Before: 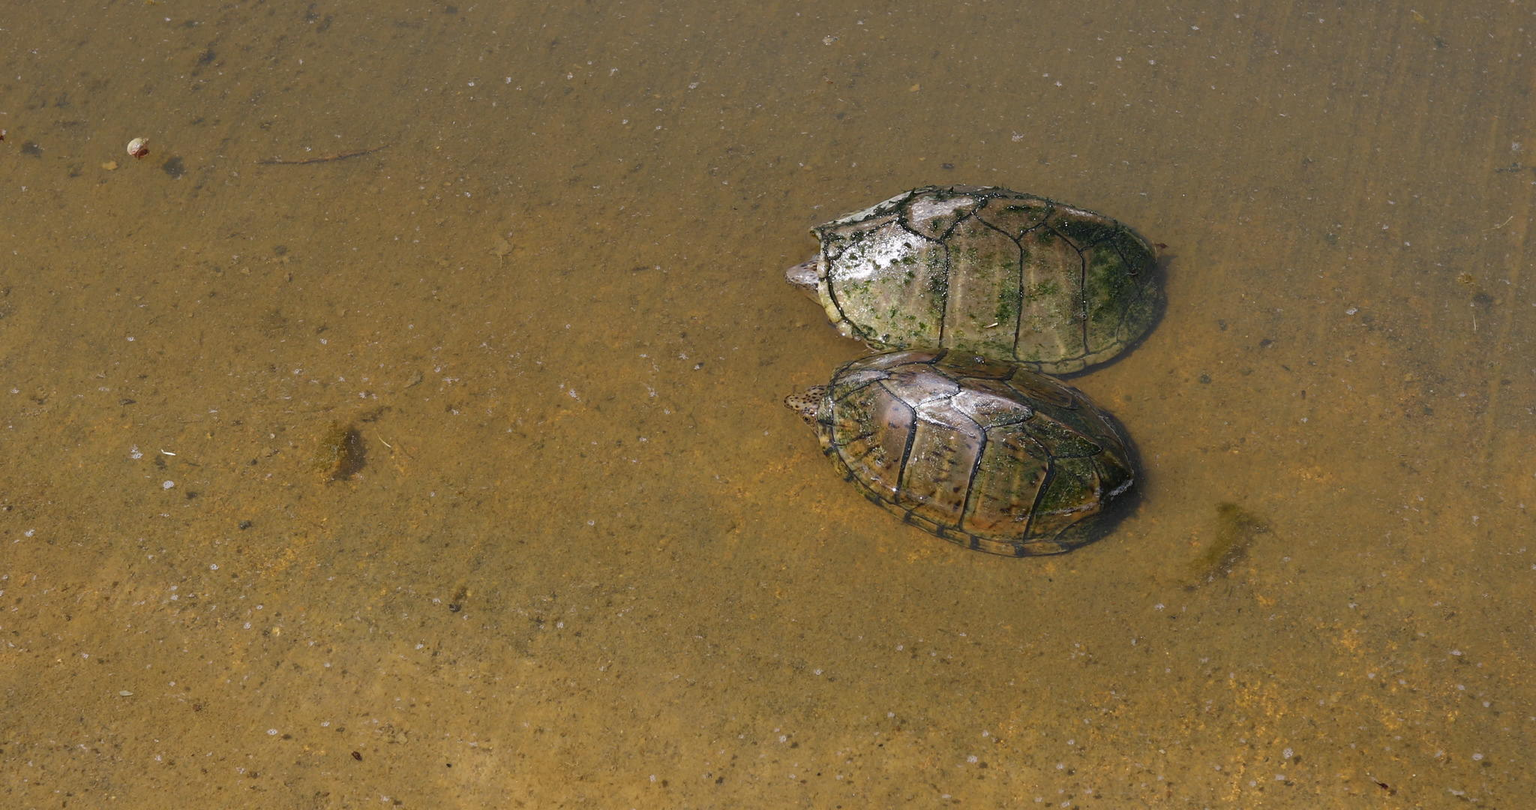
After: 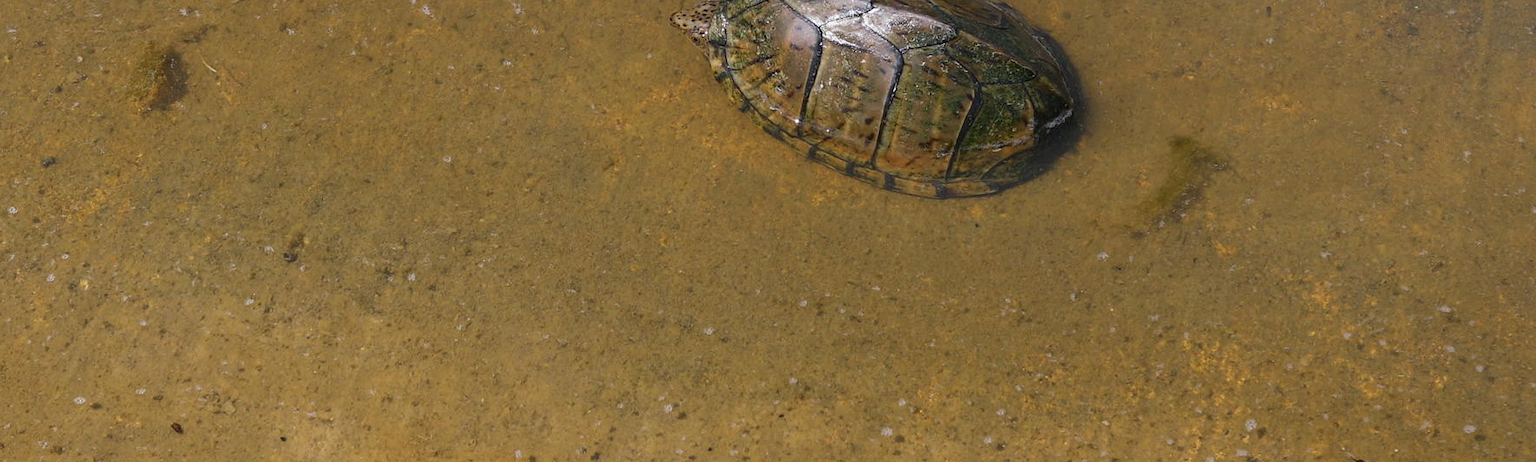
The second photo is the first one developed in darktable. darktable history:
crop and rotate: left 13.247%, top 47.585%, bottom 2.857%
